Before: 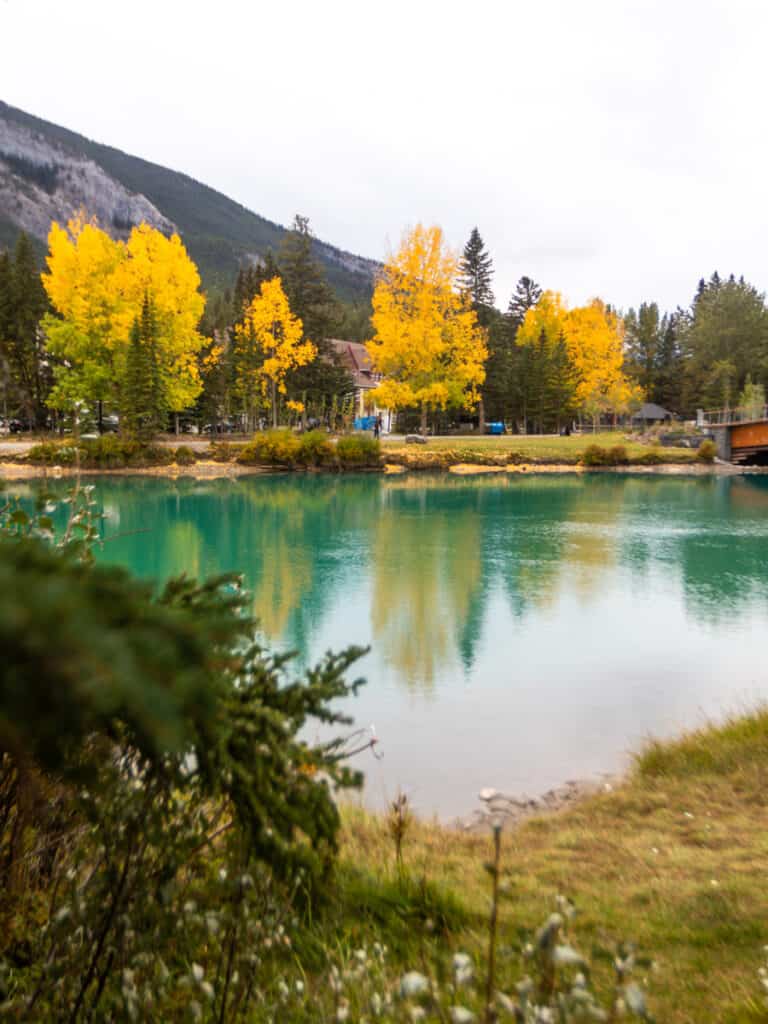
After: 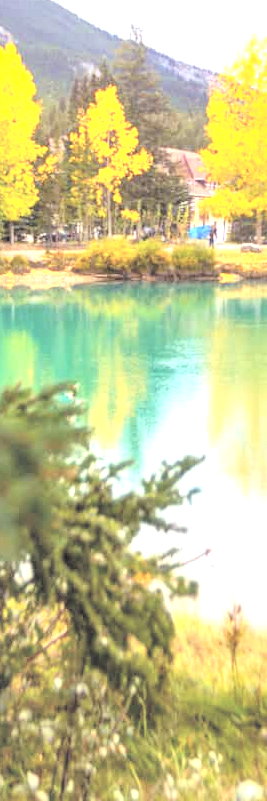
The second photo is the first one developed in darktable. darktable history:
crop and rotate: left 21.515%, top 18.73%, right 43.683%, bottom 2.991%
color balance rgb: shadows lift › luminance -21.513%, shadows lift › chroma 9.046%, shadows lift › hue 283.21°, perceptual saturation grading › global saturation 0.384%, perceptual saturation grading › highlights -15.182%, perceptual saturation grading › shadows 24.044%, perceptual brilliance grading › highlights 13.991%, perceptual brilliance grading › shadows -19.237%, global vibrance 14.447%
local contrast: mode bilateral grid, contrast 50, coarseness 50, detail 150%, midtone range 0.2
contrast brightness saturation: brightness 0.992
exposure: black level correction 0, exposure 0.692 EV, compensate highlight preservation false
